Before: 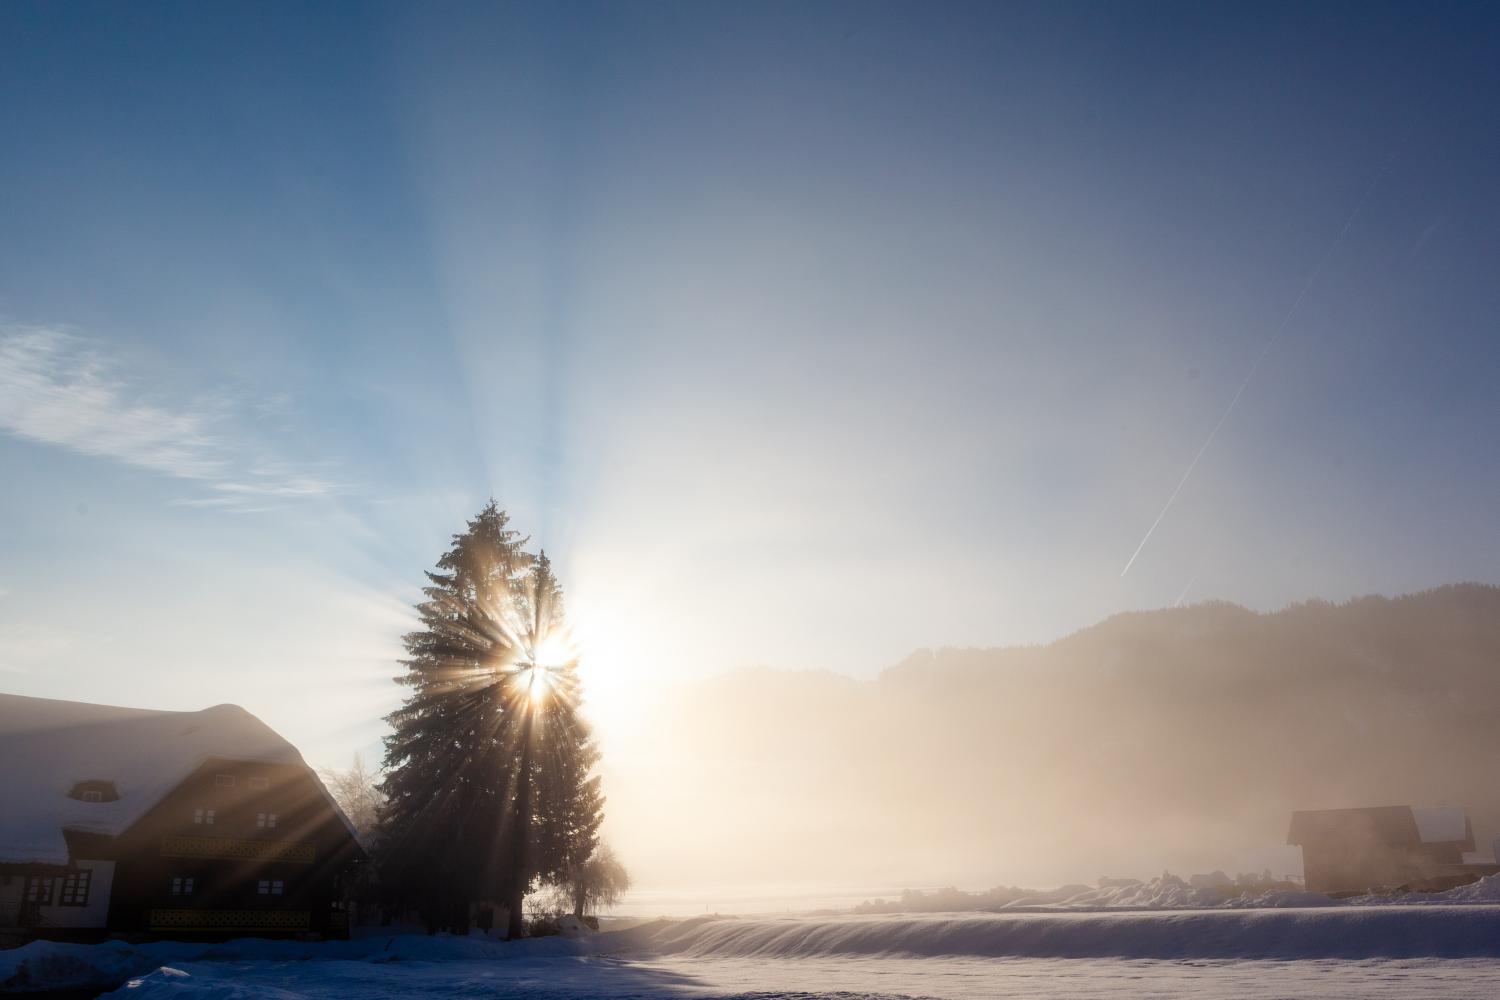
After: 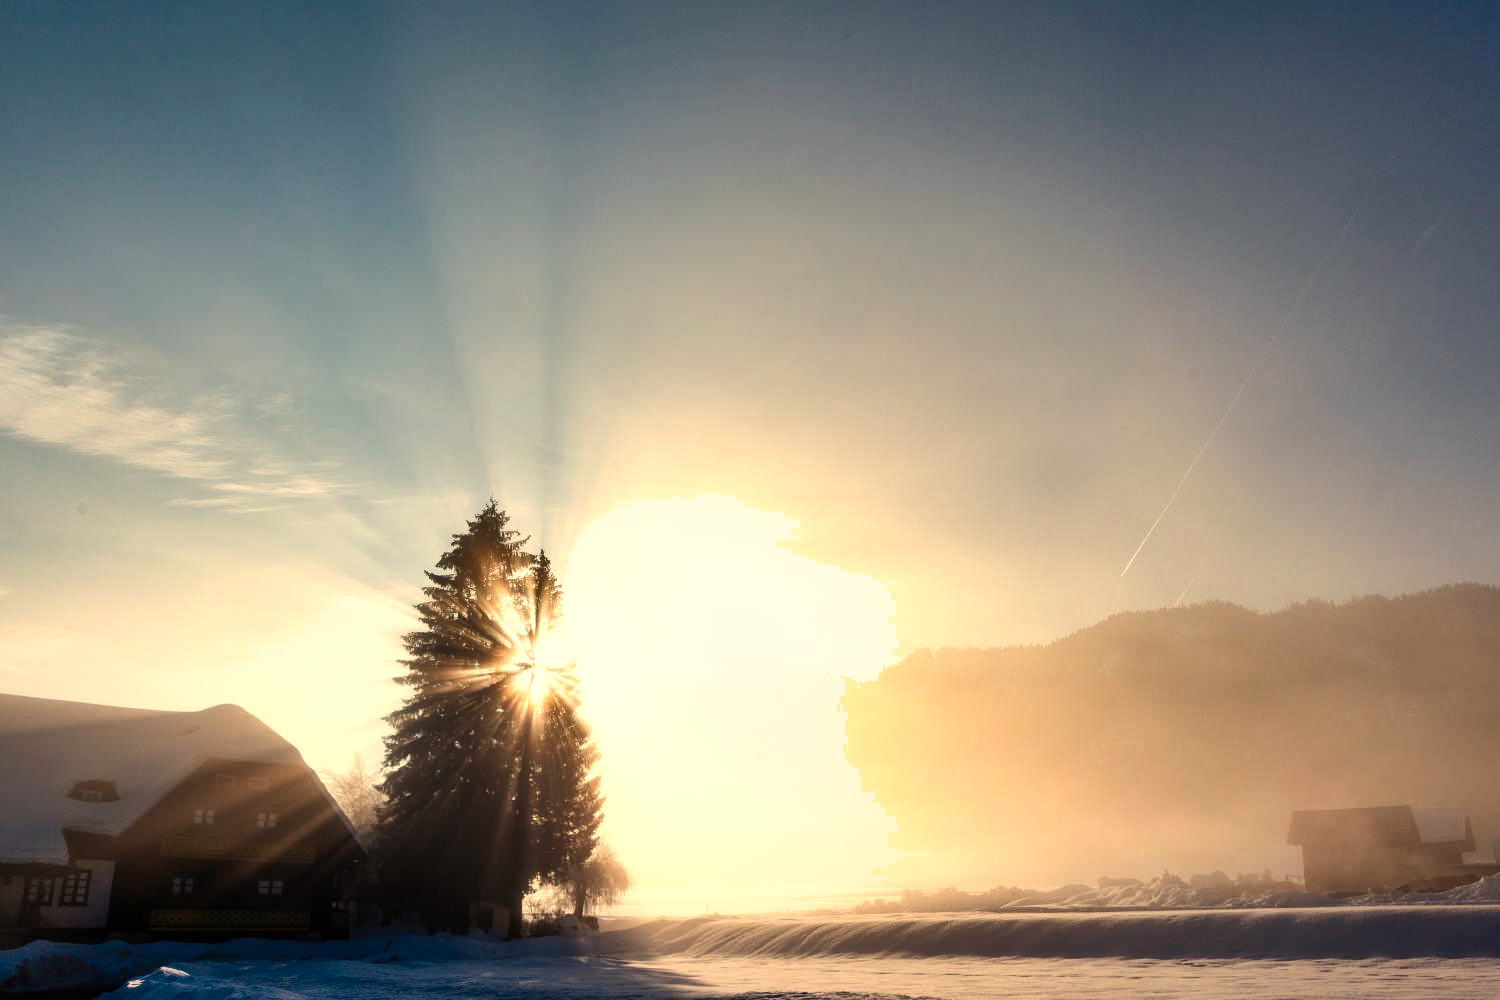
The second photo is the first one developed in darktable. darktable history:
shadows and highlights: soften with gaussian
tone equalizer: -8 EV -0.417 EV, -7 EV -0.389 EV, -6 EV -0.333 EV, -5 EV -0.222 EV, -3 EV 0.222 EV, -2 EV 0.333 EV, -1 EV 0.389 EV, +0 EV 0.417 EV, edges refinement/feathering 500, mask exposure compensation -1.57 EV, preserve details no
white balance: red 1.123, blue 0.83
